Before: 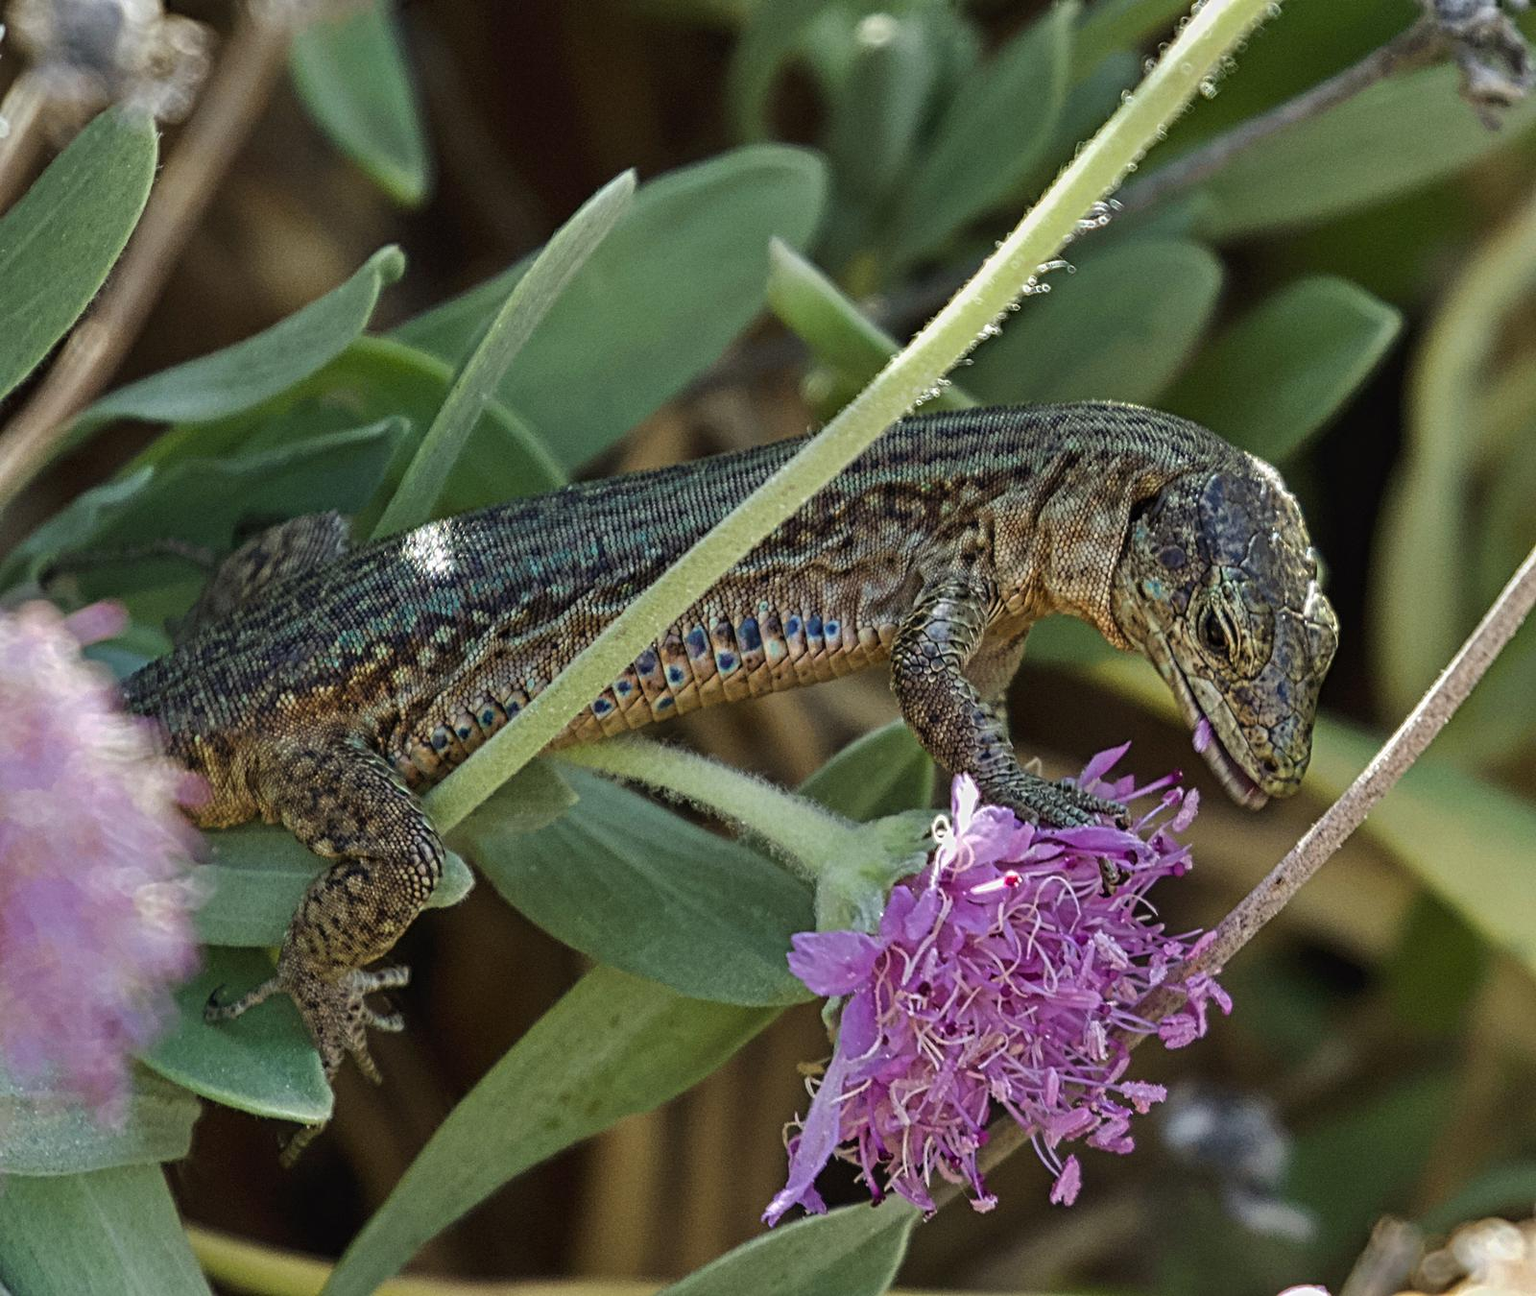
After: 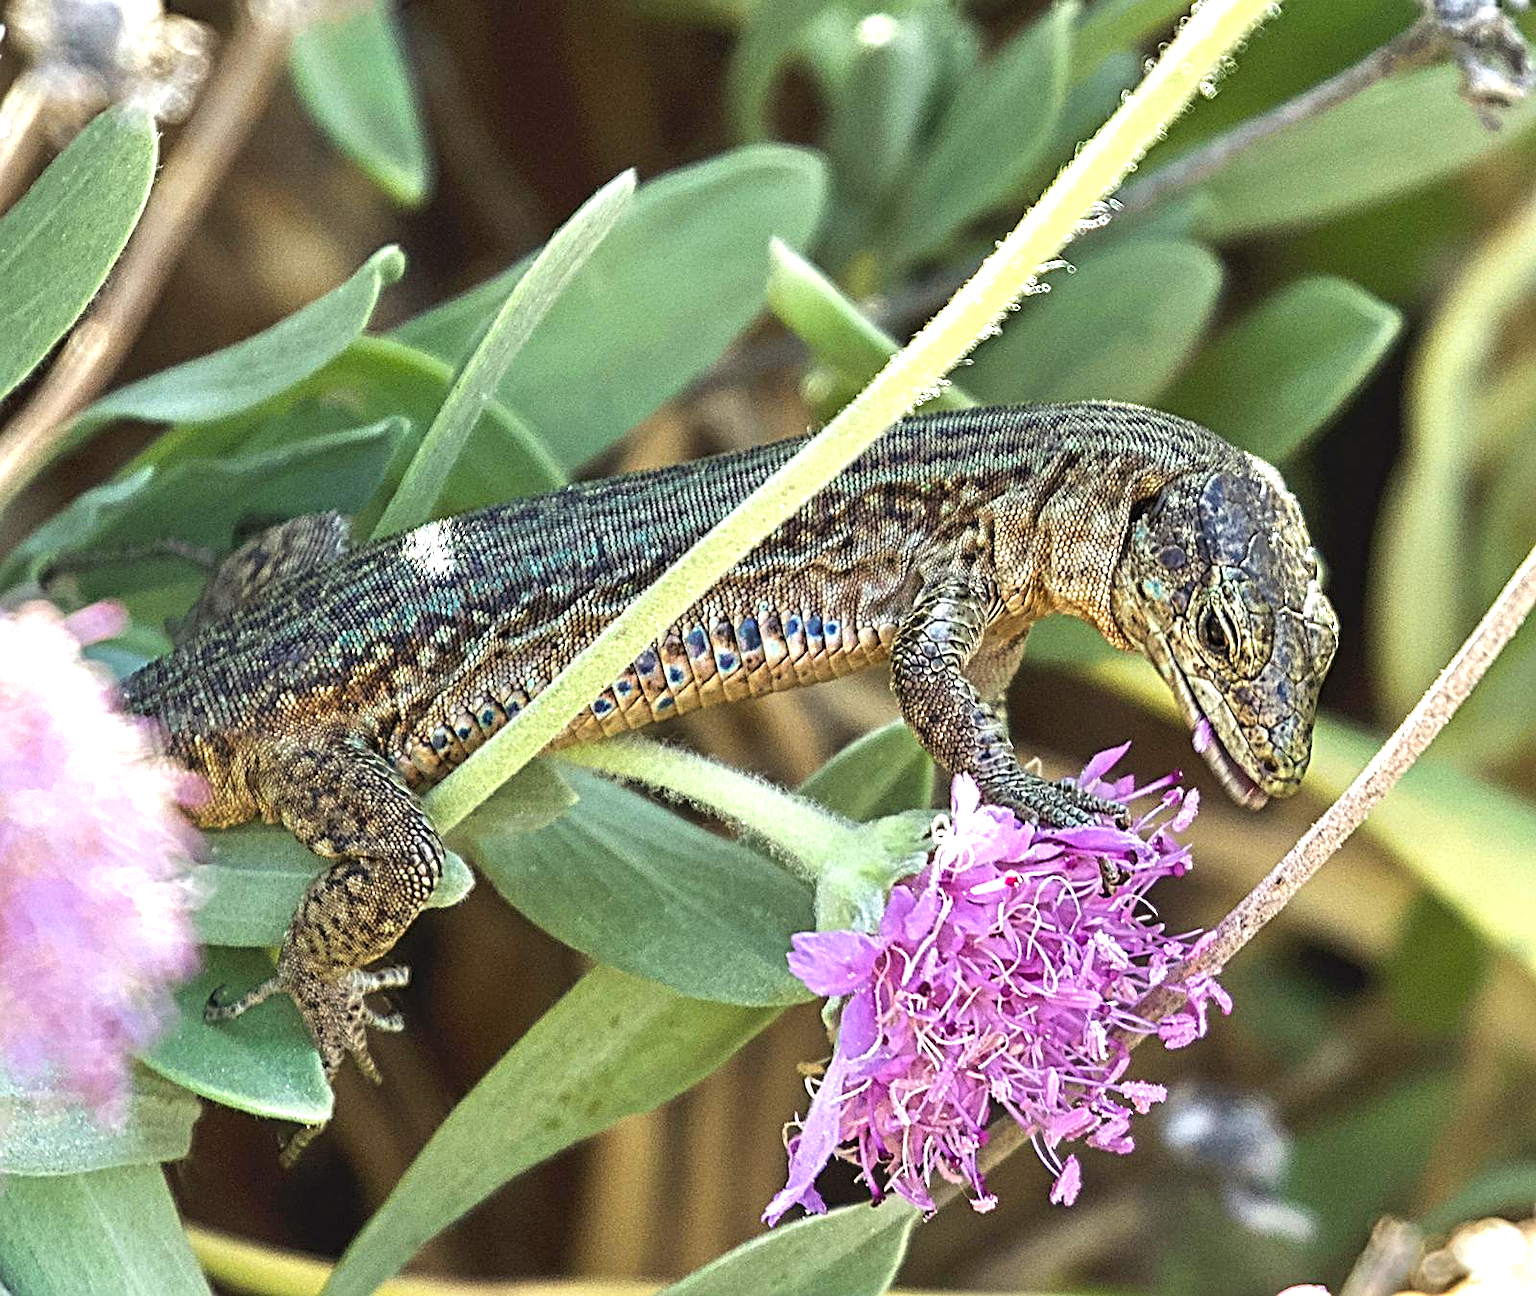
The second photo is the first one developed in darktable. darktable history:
sharpen: on, module defaults
rgb levels: preserve colors max RGB
exposure: black level correction 0, exposure 1.388 EV, compensate exposure bias true, compensate highlight preservation false
